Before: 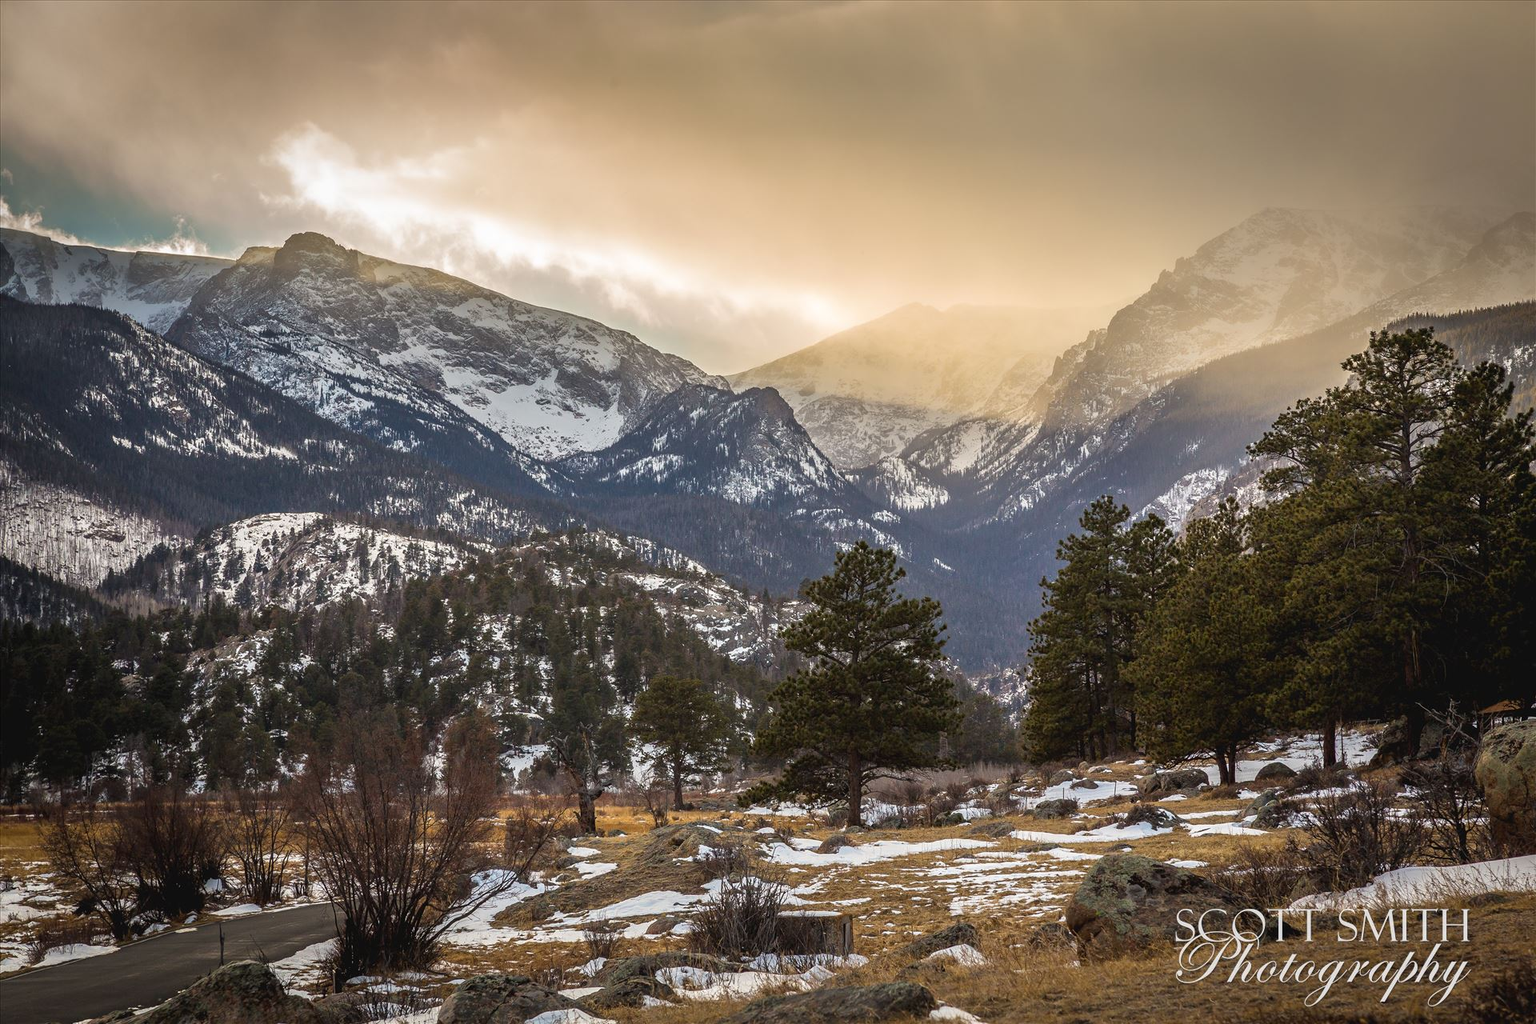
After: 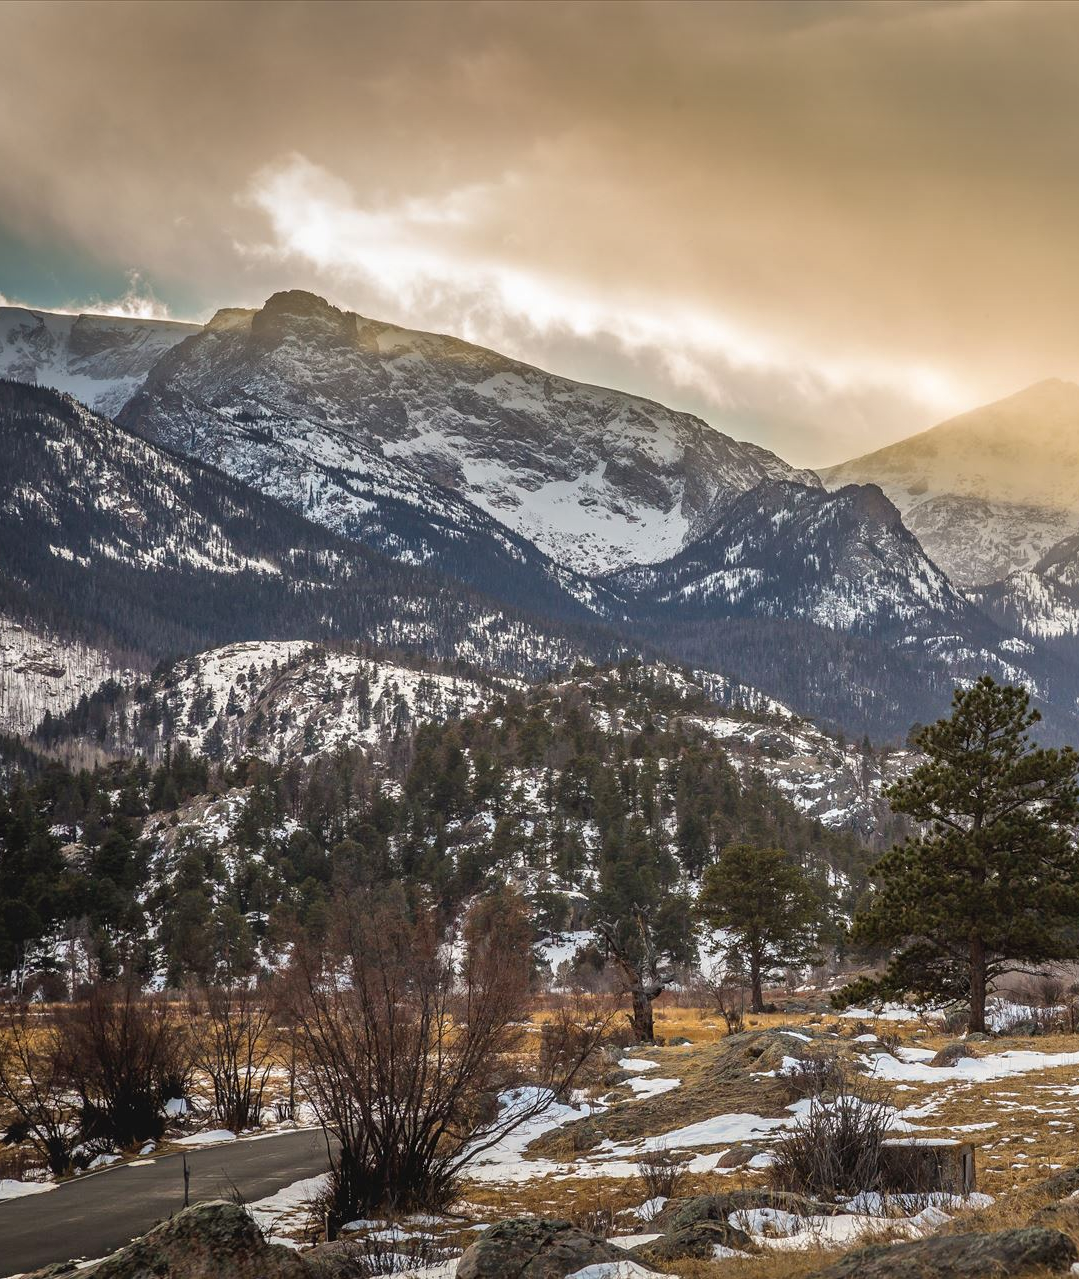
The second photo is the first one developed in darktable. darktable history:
shadows and highlights: low approximation 0.01, soften with gaussian
crop: left 4.747%, right 39.034%
